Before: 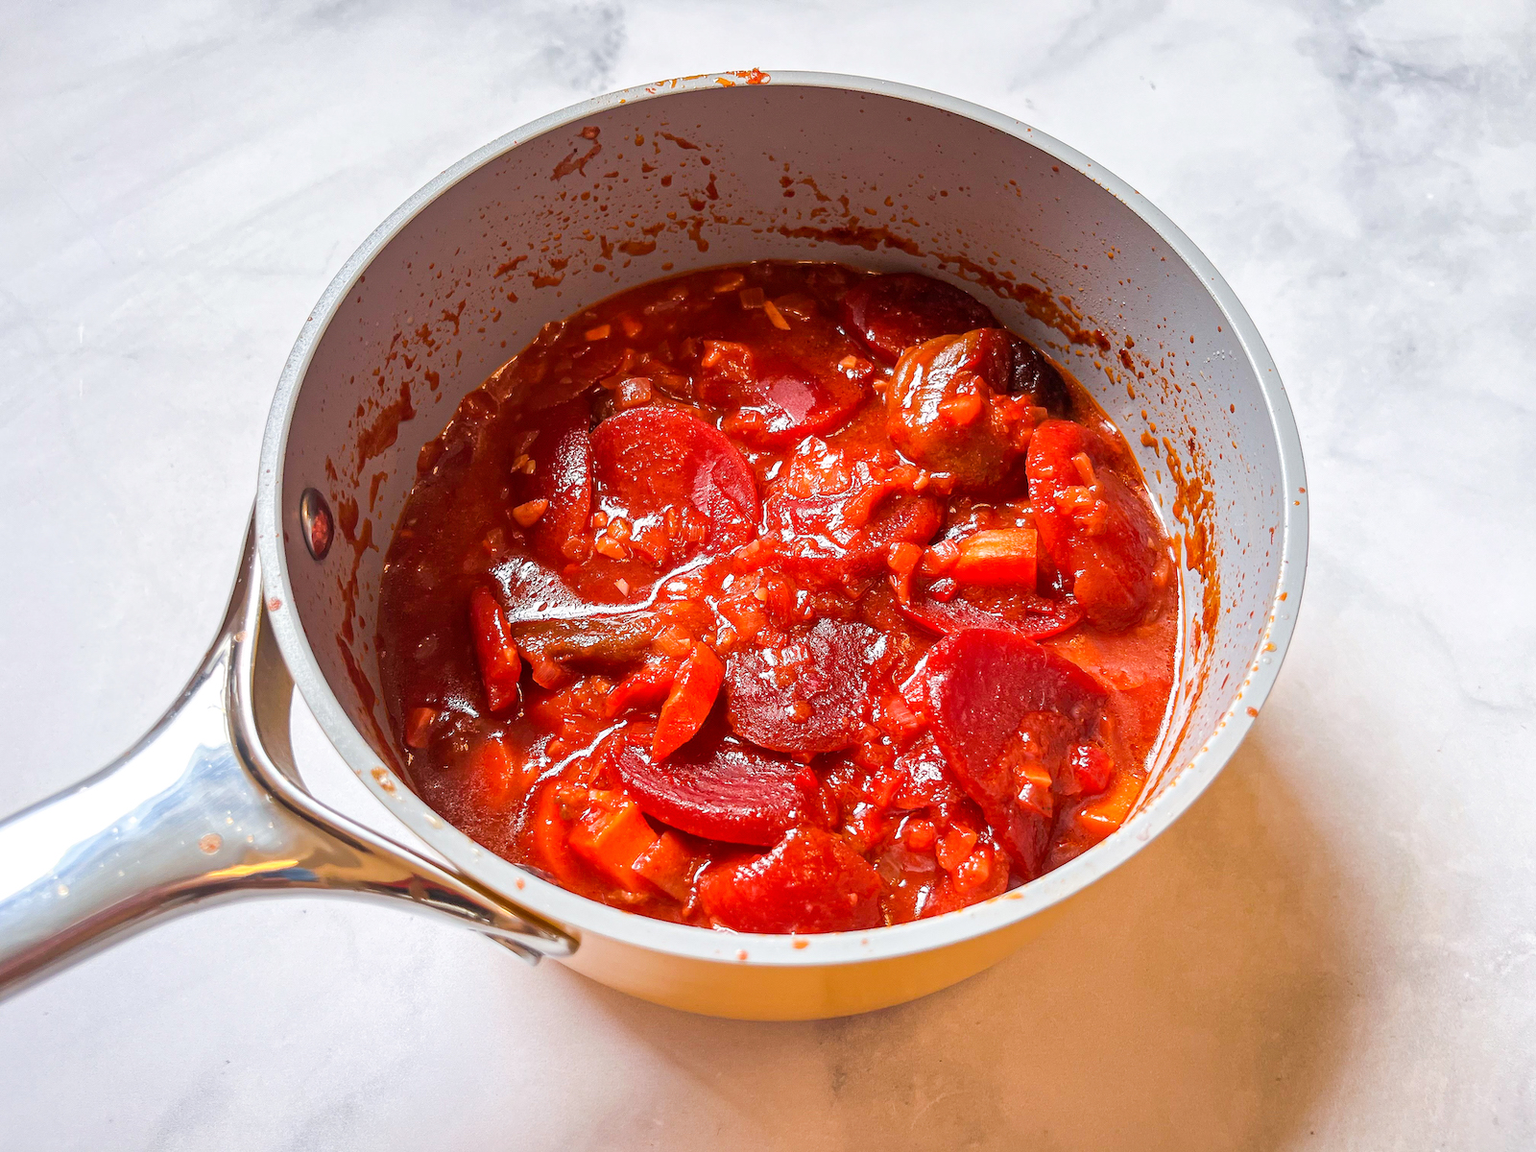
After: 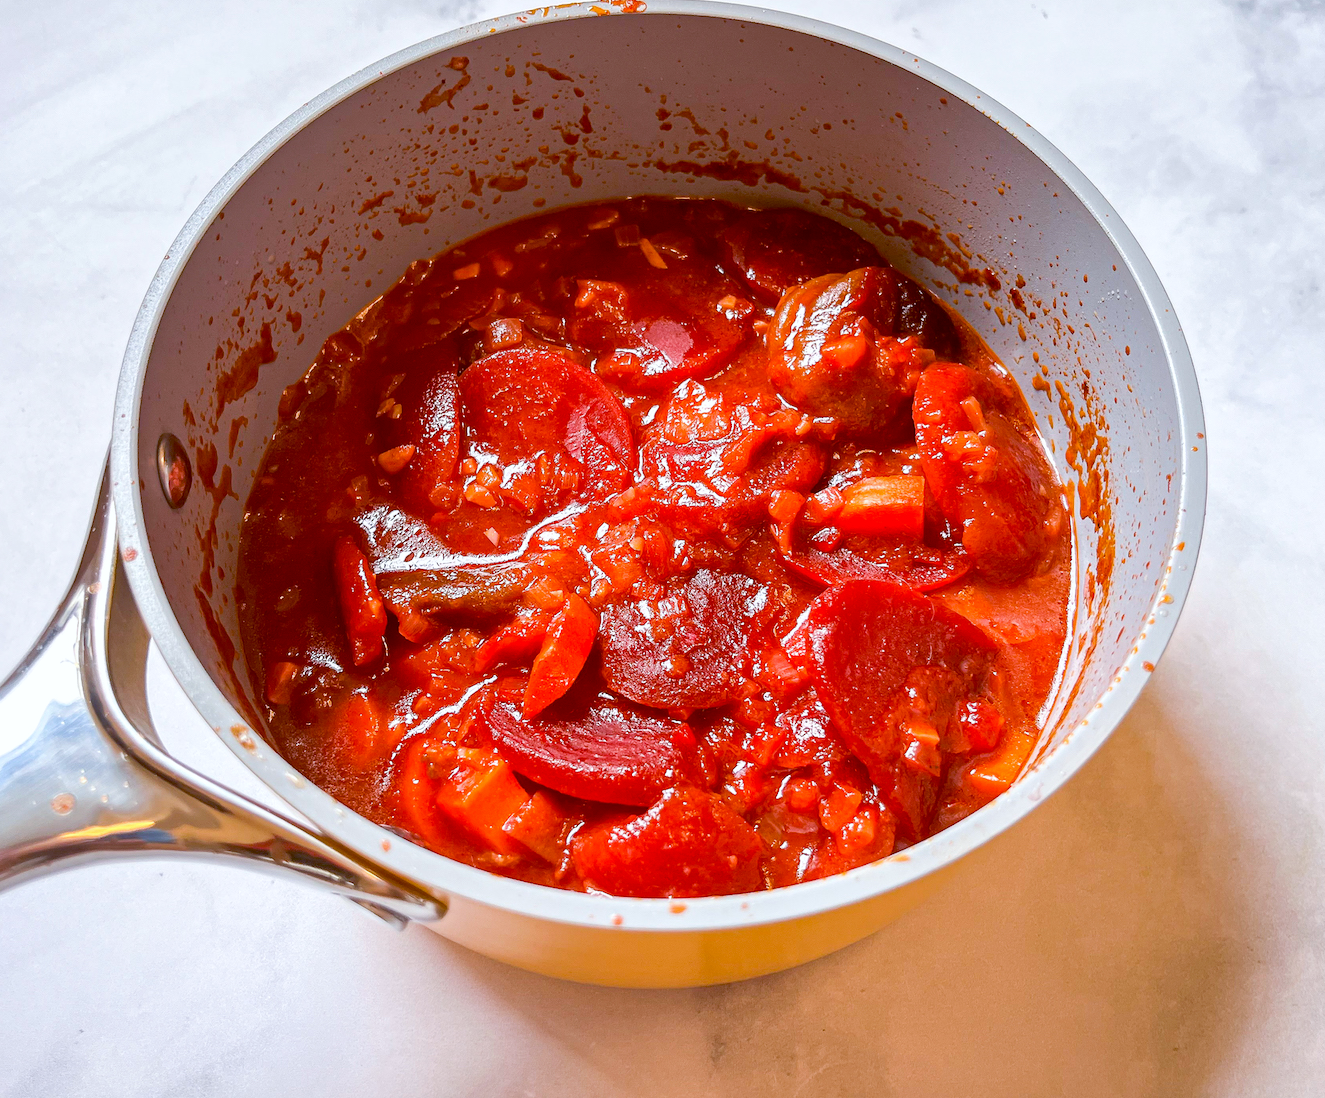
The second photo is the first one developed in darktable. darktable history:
crop: left 9.807%, top 6.259%, right 7.334%, bottom 2.177%
color balance: lift [1, 1.015, 1.004, 0.985], gamma [1, 0.958, 0.971, 1.042], gain [1, 0.956, 0.977, 1.044]
